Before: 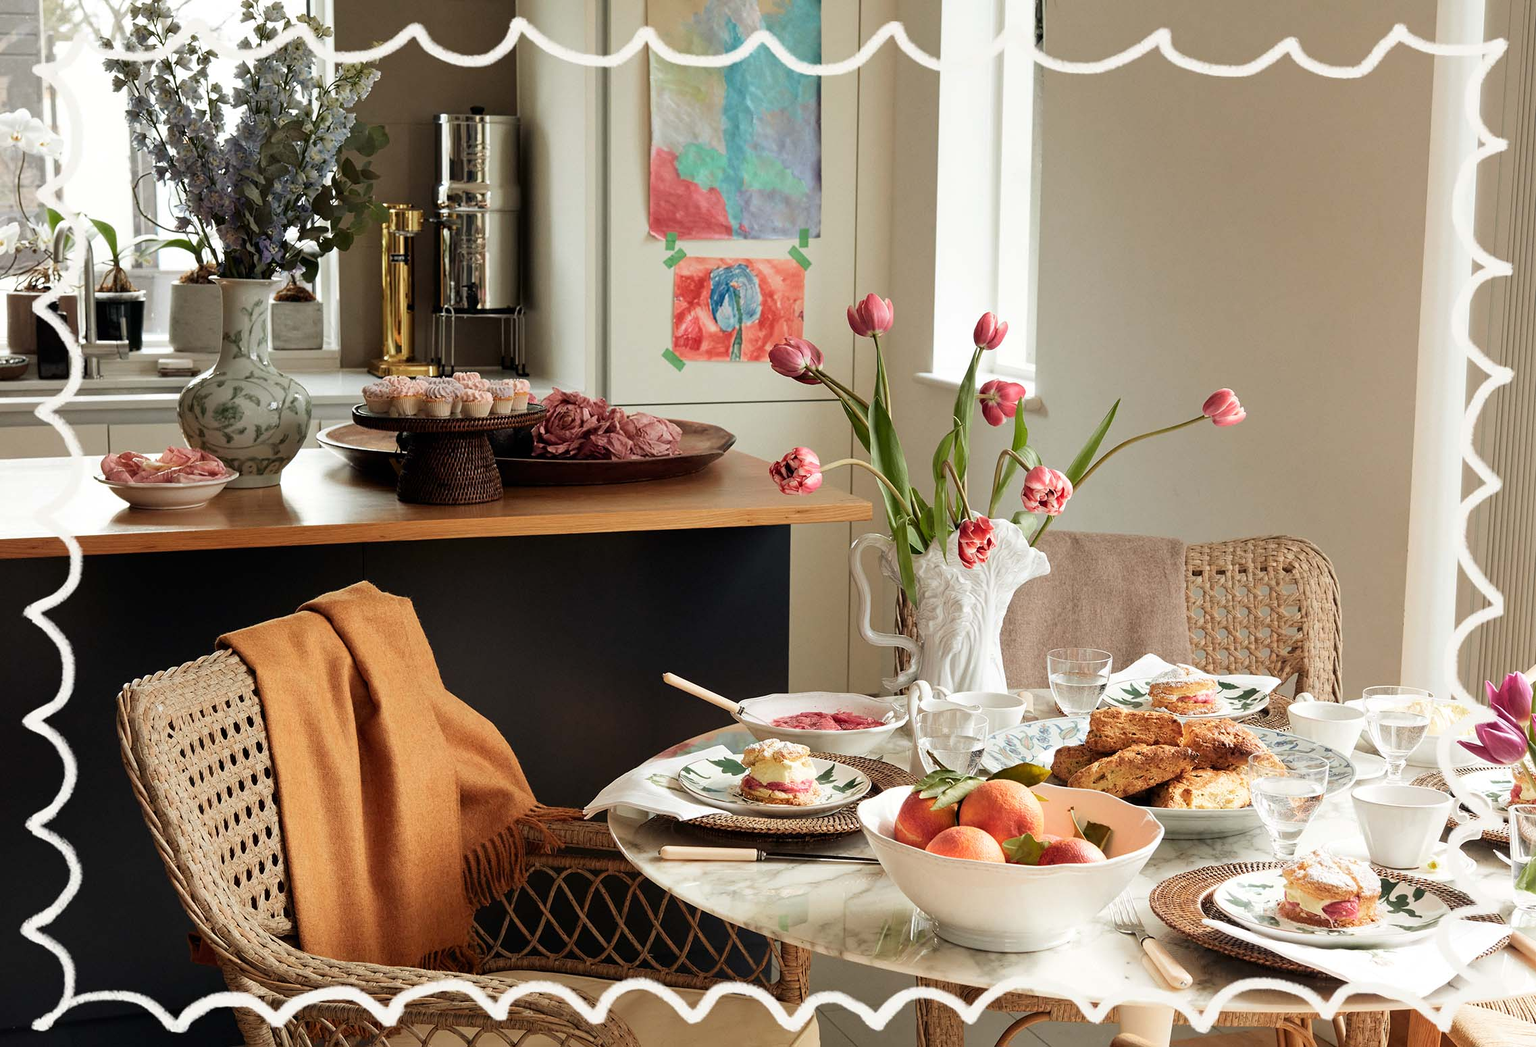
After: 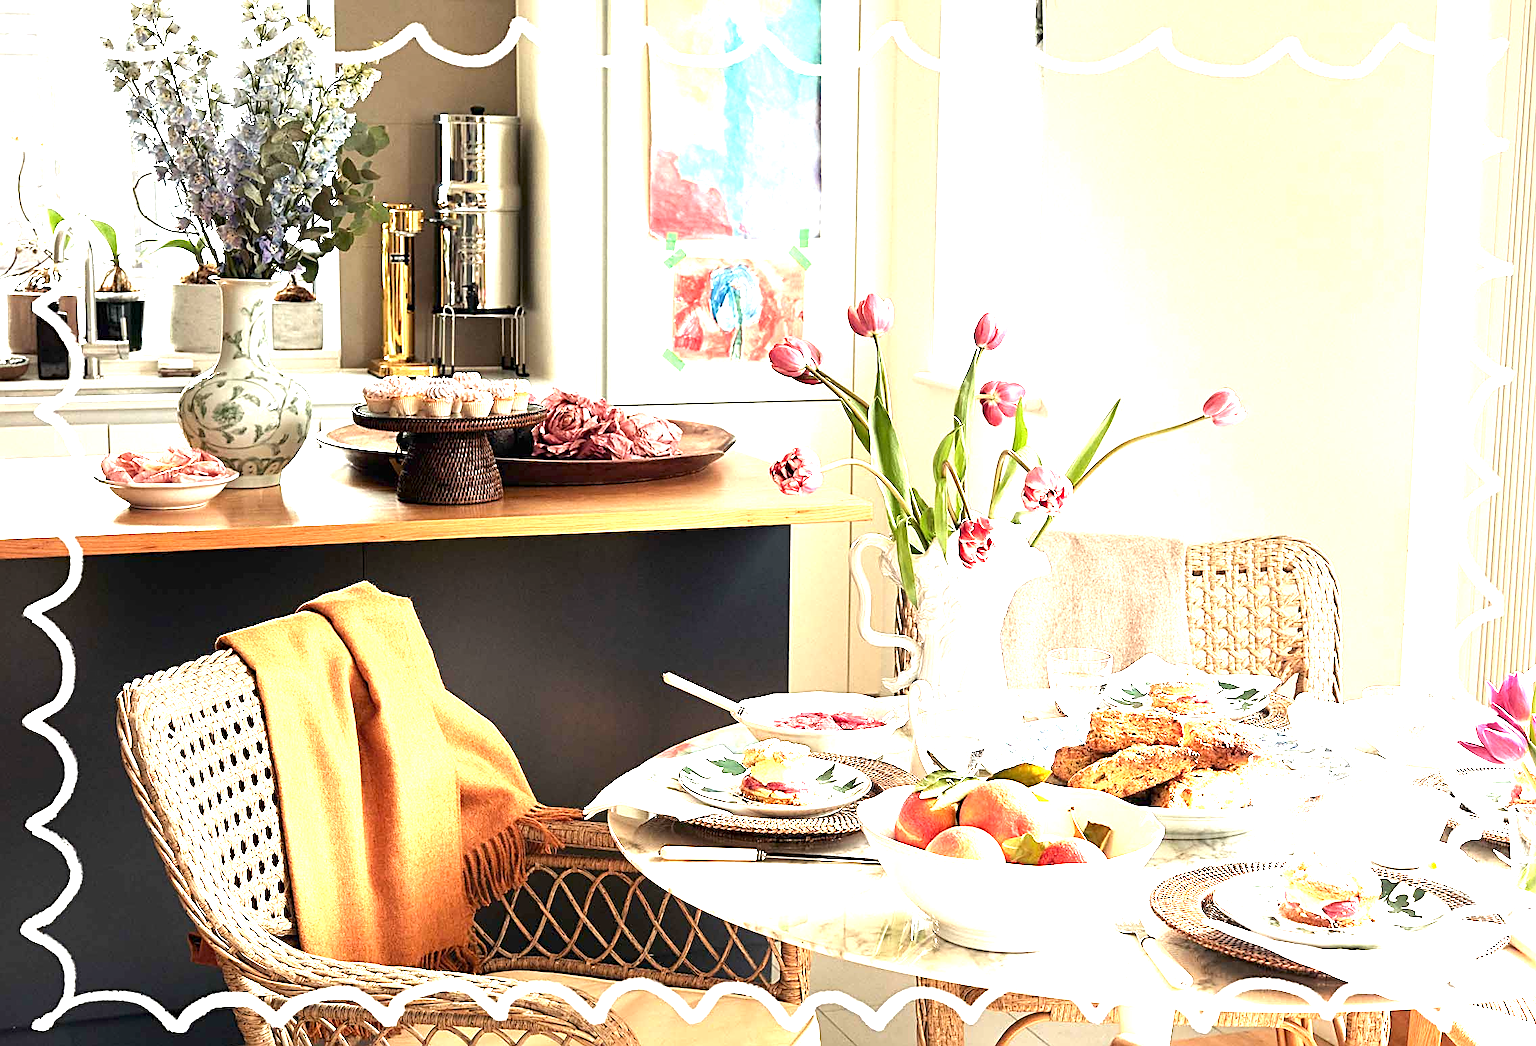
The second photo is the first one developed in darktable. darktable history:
sharpen: radius 2.727
exposure: exposure 2.014 EV, compensate exposure bias true, compensate highlight preservation false
